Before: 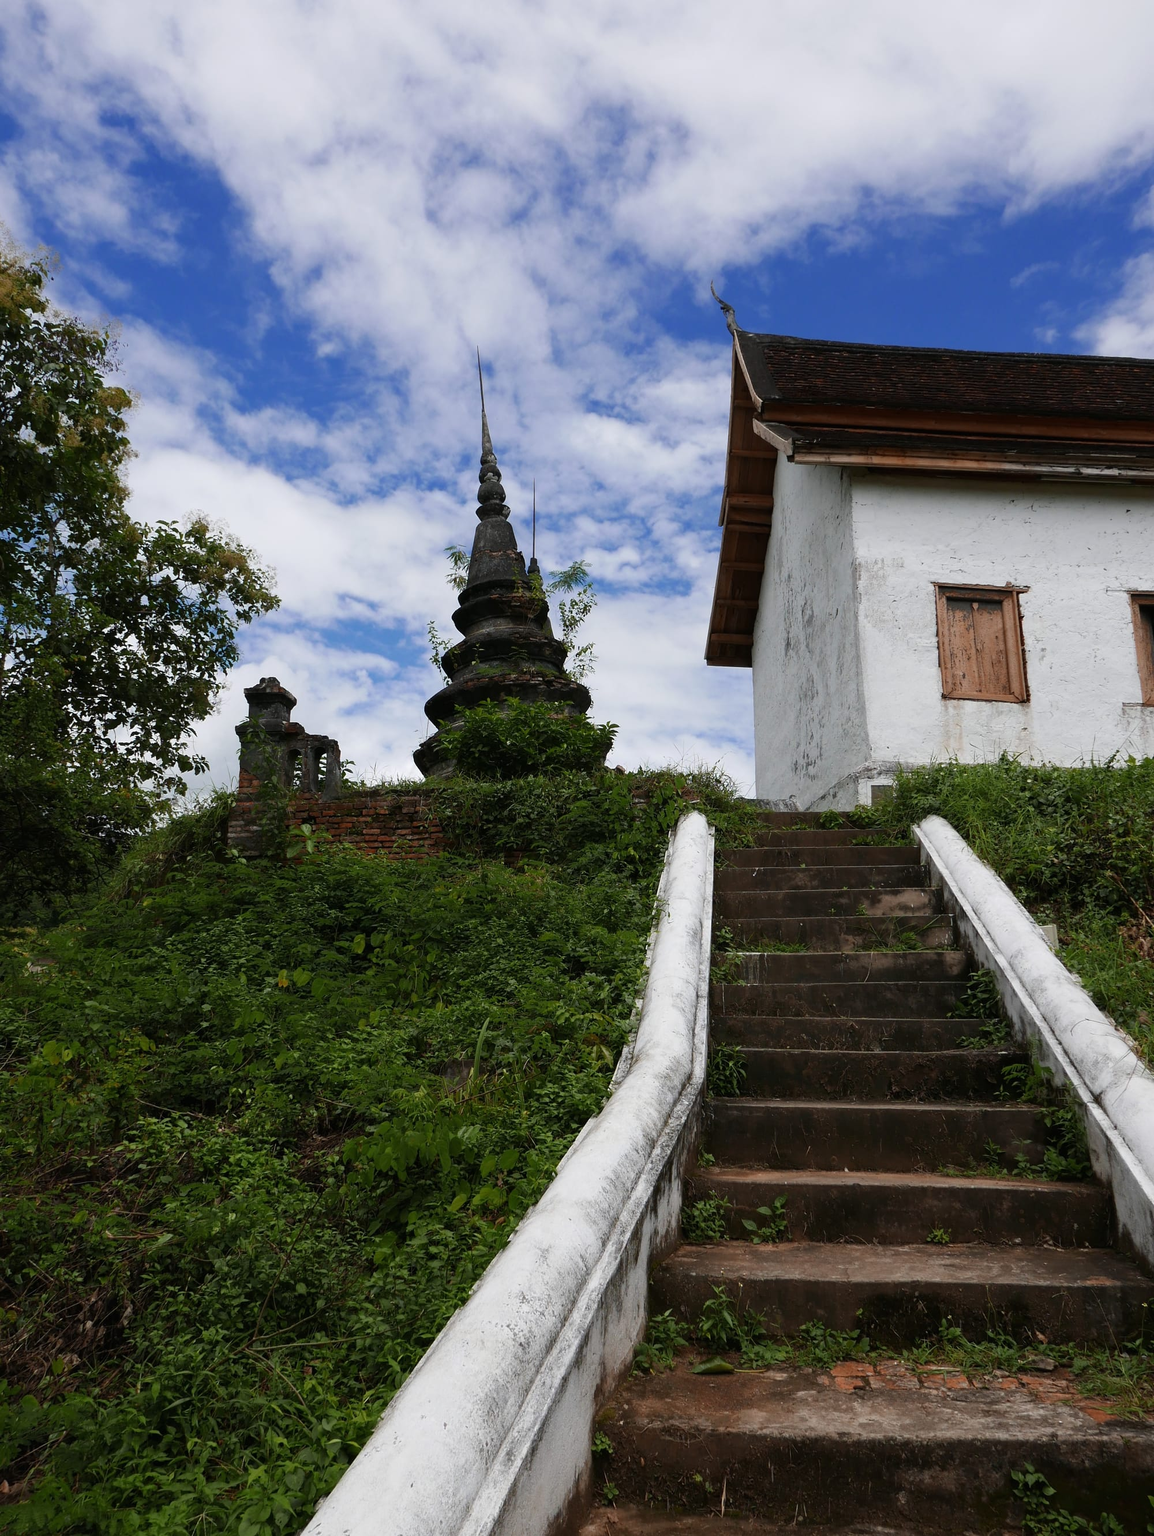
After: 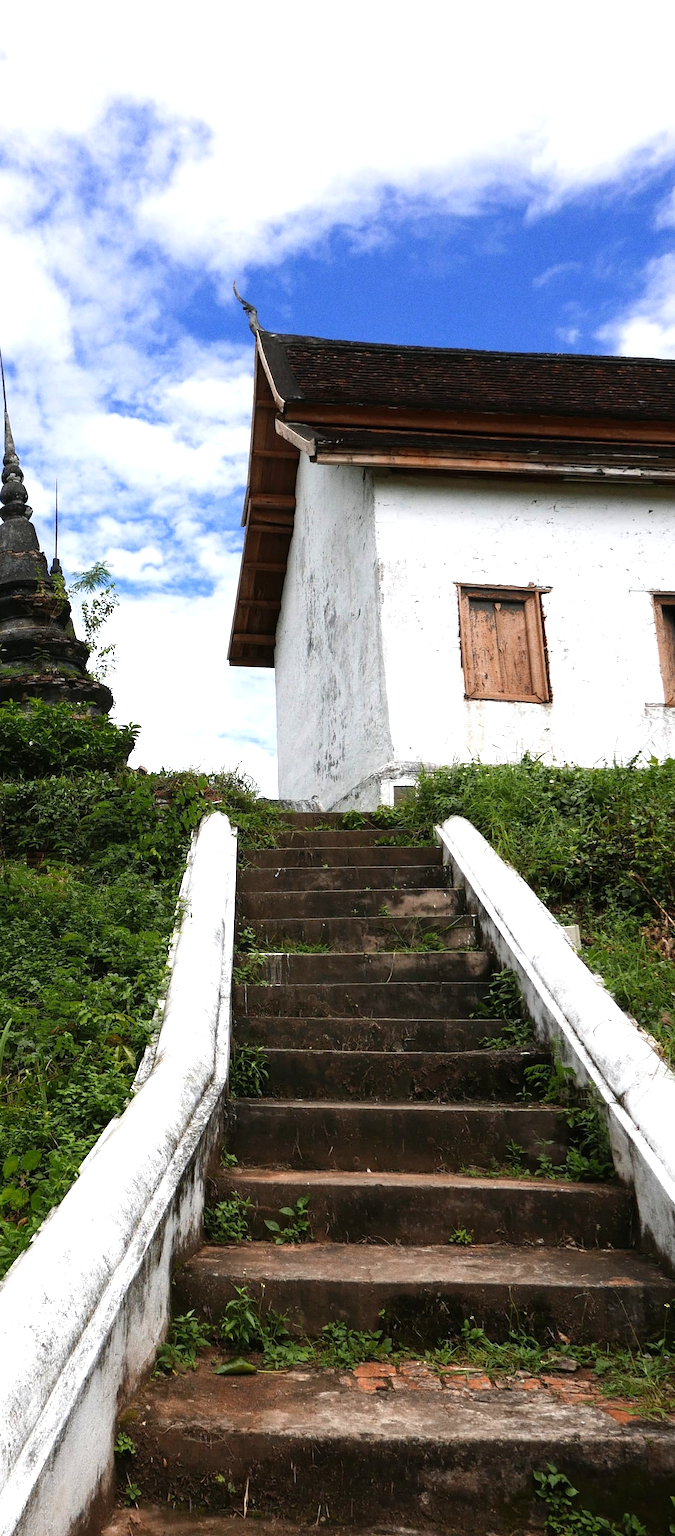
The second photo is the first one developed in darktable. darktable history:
levels: levels [0, 0.374, 0.749]
grain: coarseness 0.09 ISO
contrast brightness saturation: saturation -0.05
crop: left 41.402%
